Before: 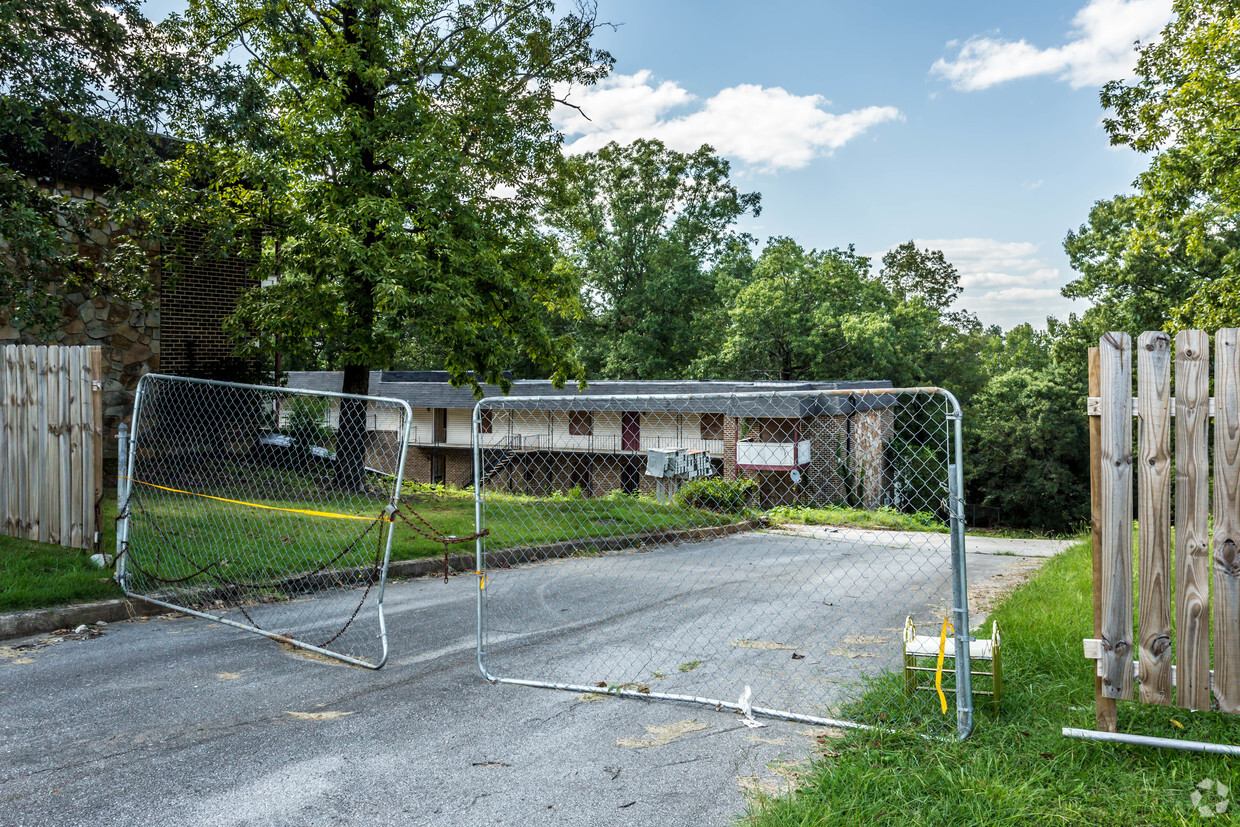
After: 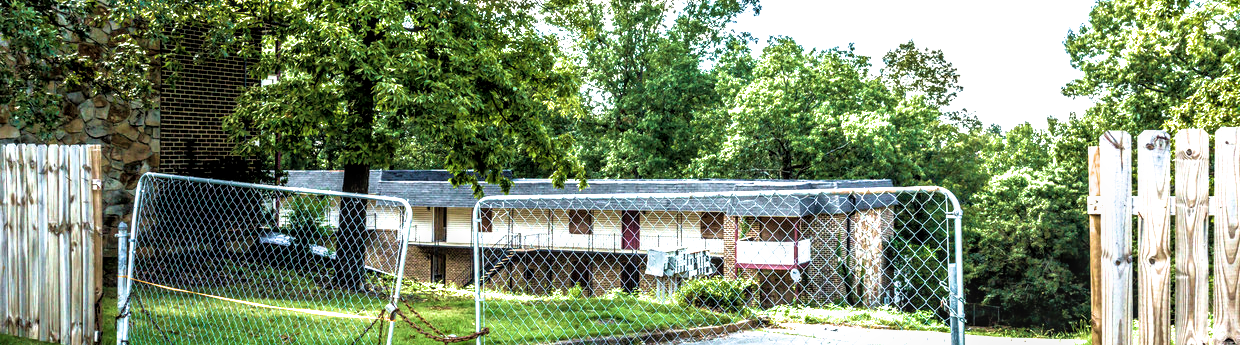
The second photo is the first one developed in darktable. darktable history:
local contrast: detail 130%
shadows and highlights: shadows 42.82, highlights 7.01
crop and rotate: top 24.386%, bottom 33.792%
velvia: strength 44.53%
filmic rgb: black relative exposure -7.99 EV, white relative exposure 2.36 EV, hardness 6.54, color science v6 (2022)
exposure: black level correction 0, exposure 1 EV, compensate highlight preservation false
